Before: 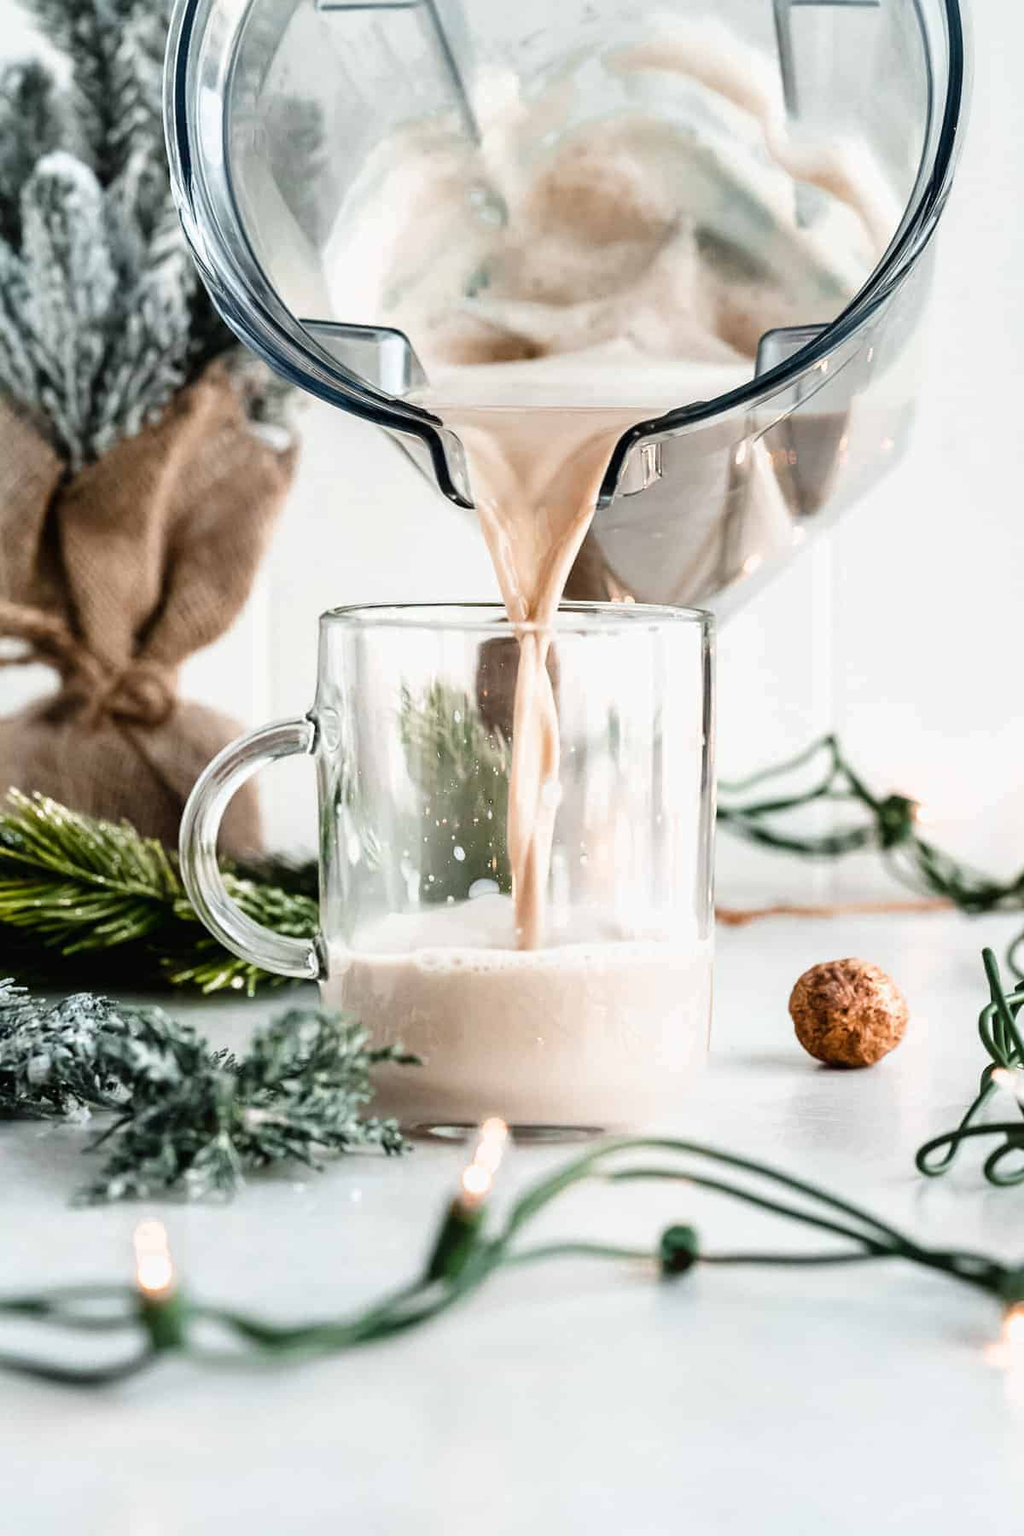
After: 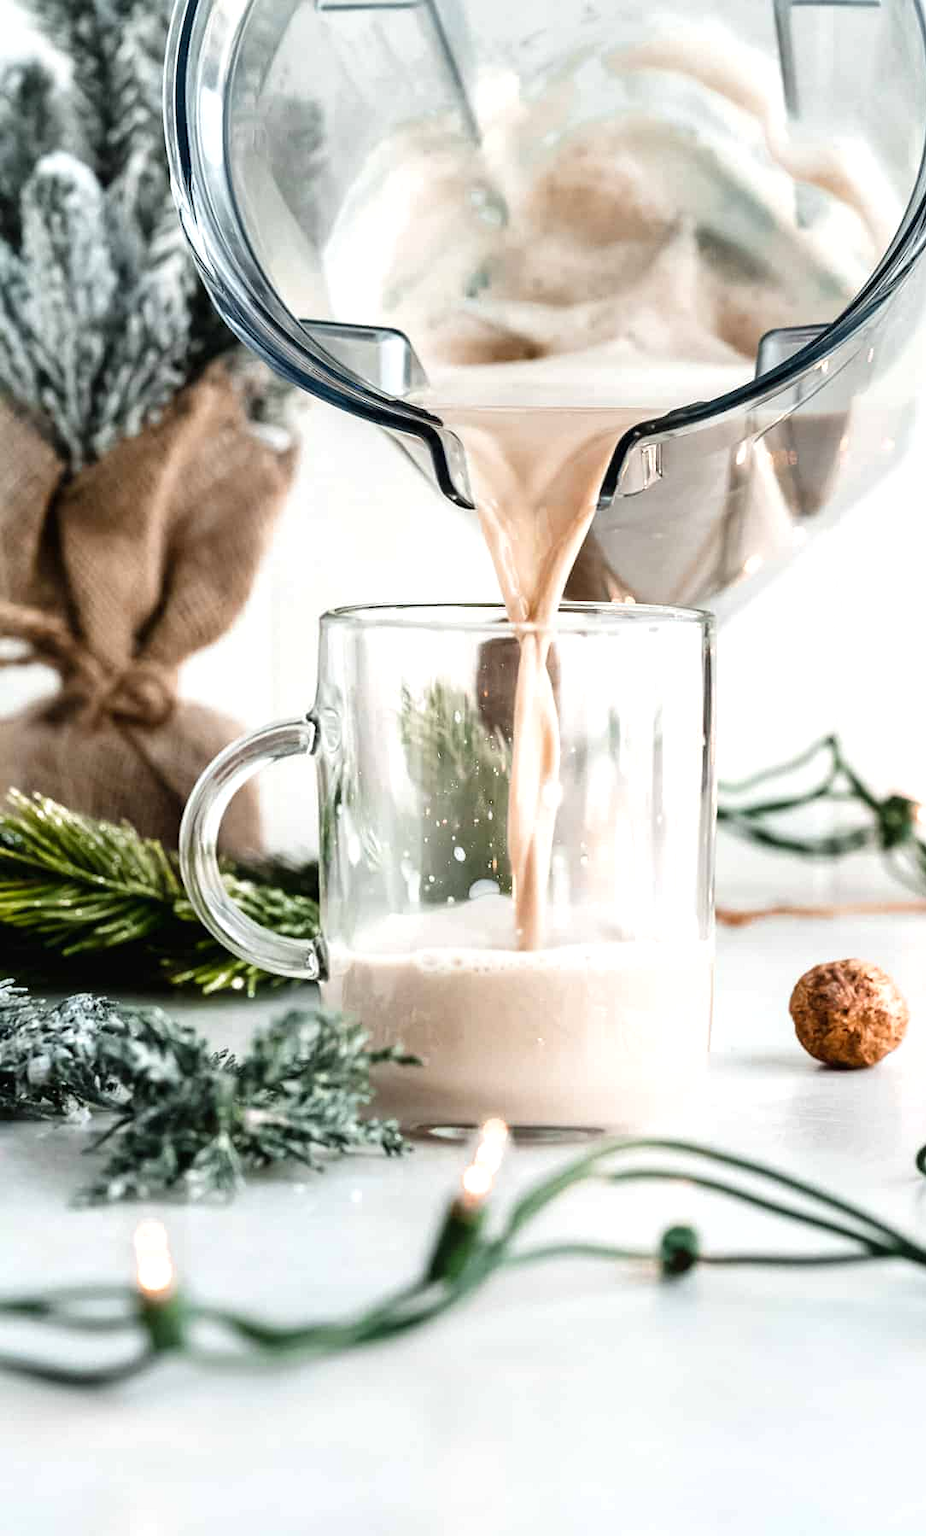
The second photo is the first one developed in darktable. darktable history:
levels: levels [0, 0.476, 0.951]
crop: right 9.509%, bottom 0.031%
